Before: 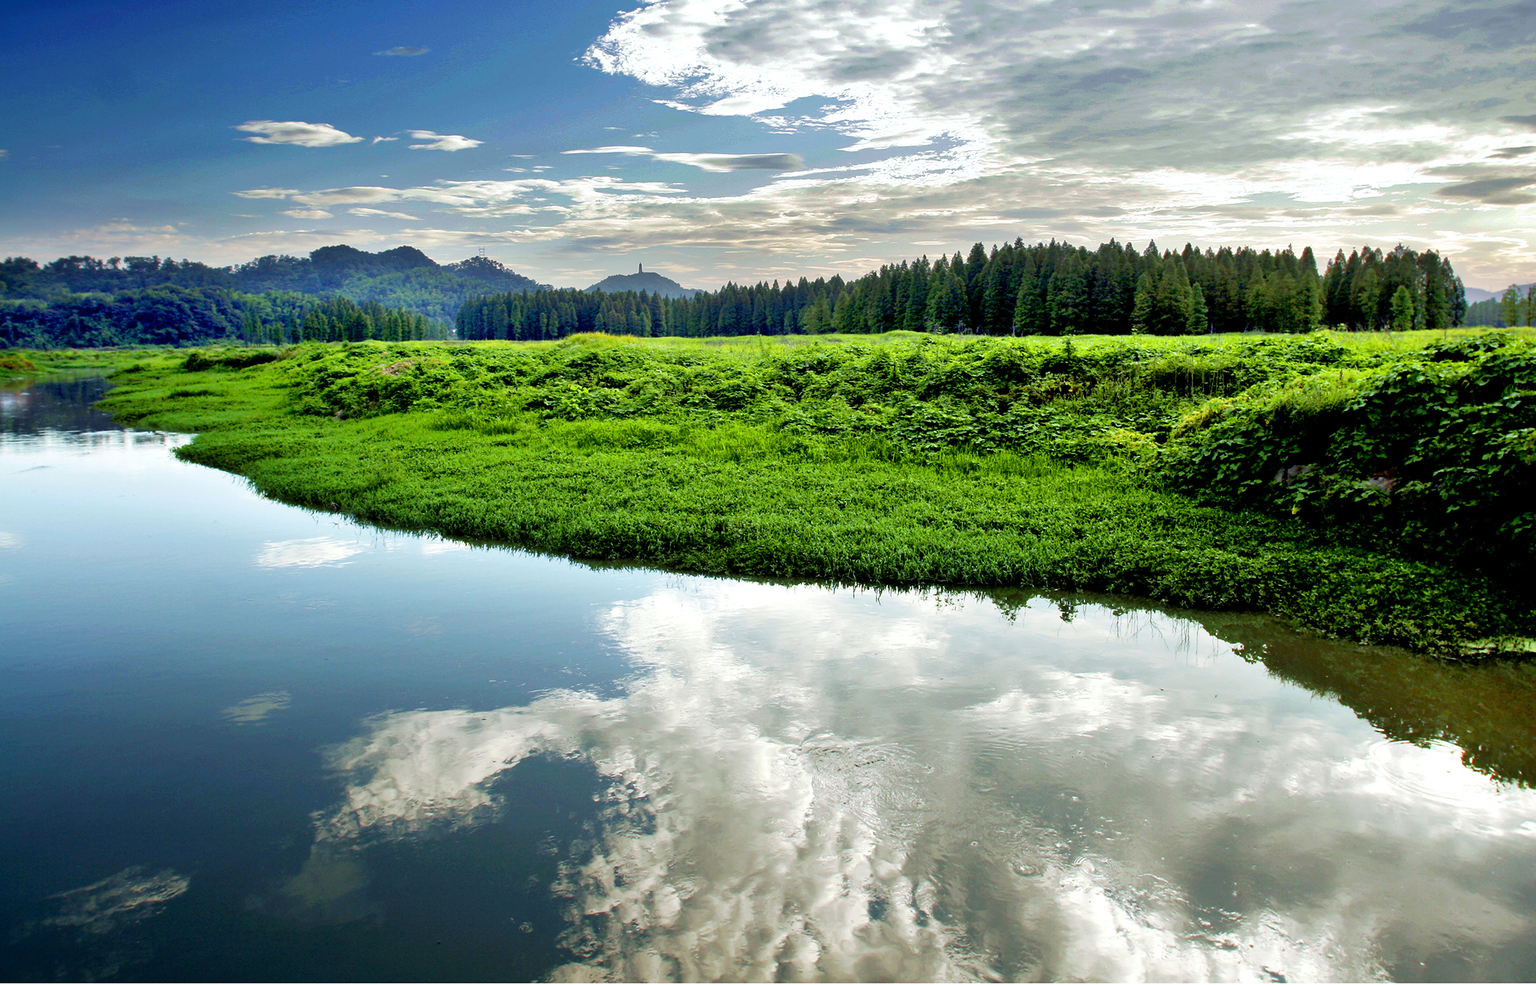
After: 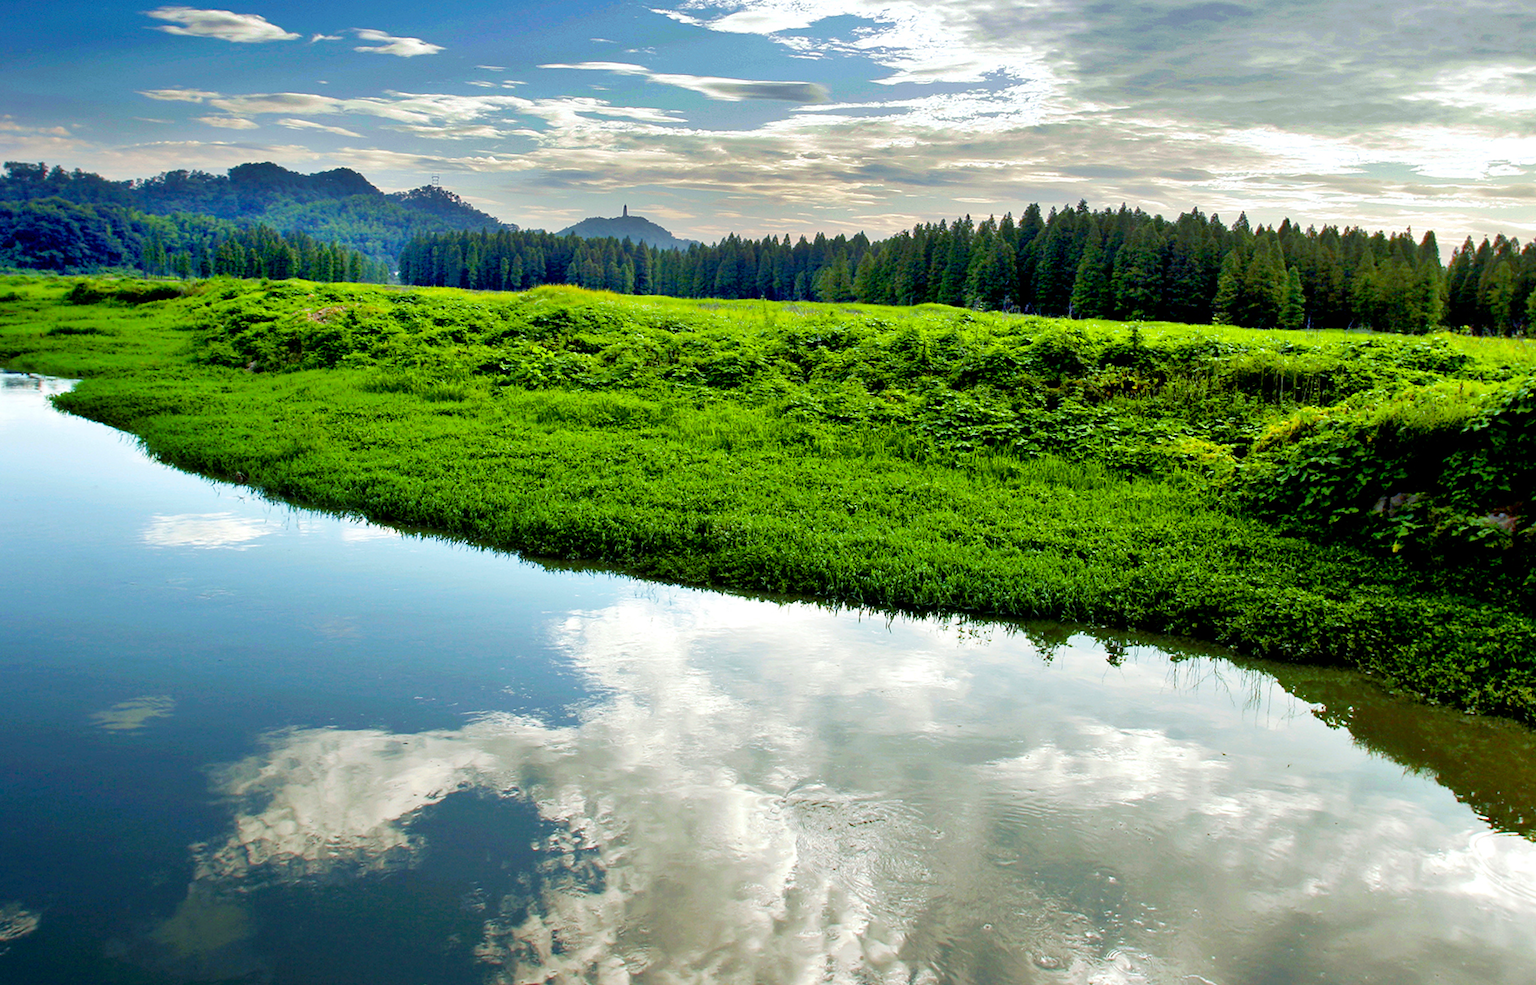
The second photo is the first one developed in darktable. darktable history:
color balance rgb: perceptual saturation grading › global saturation 20%, global vibrance 20%
crop and rotate: angle -3.27°, left 5.211%, top 5.211%, right 4.607%, bottom 4.607%
